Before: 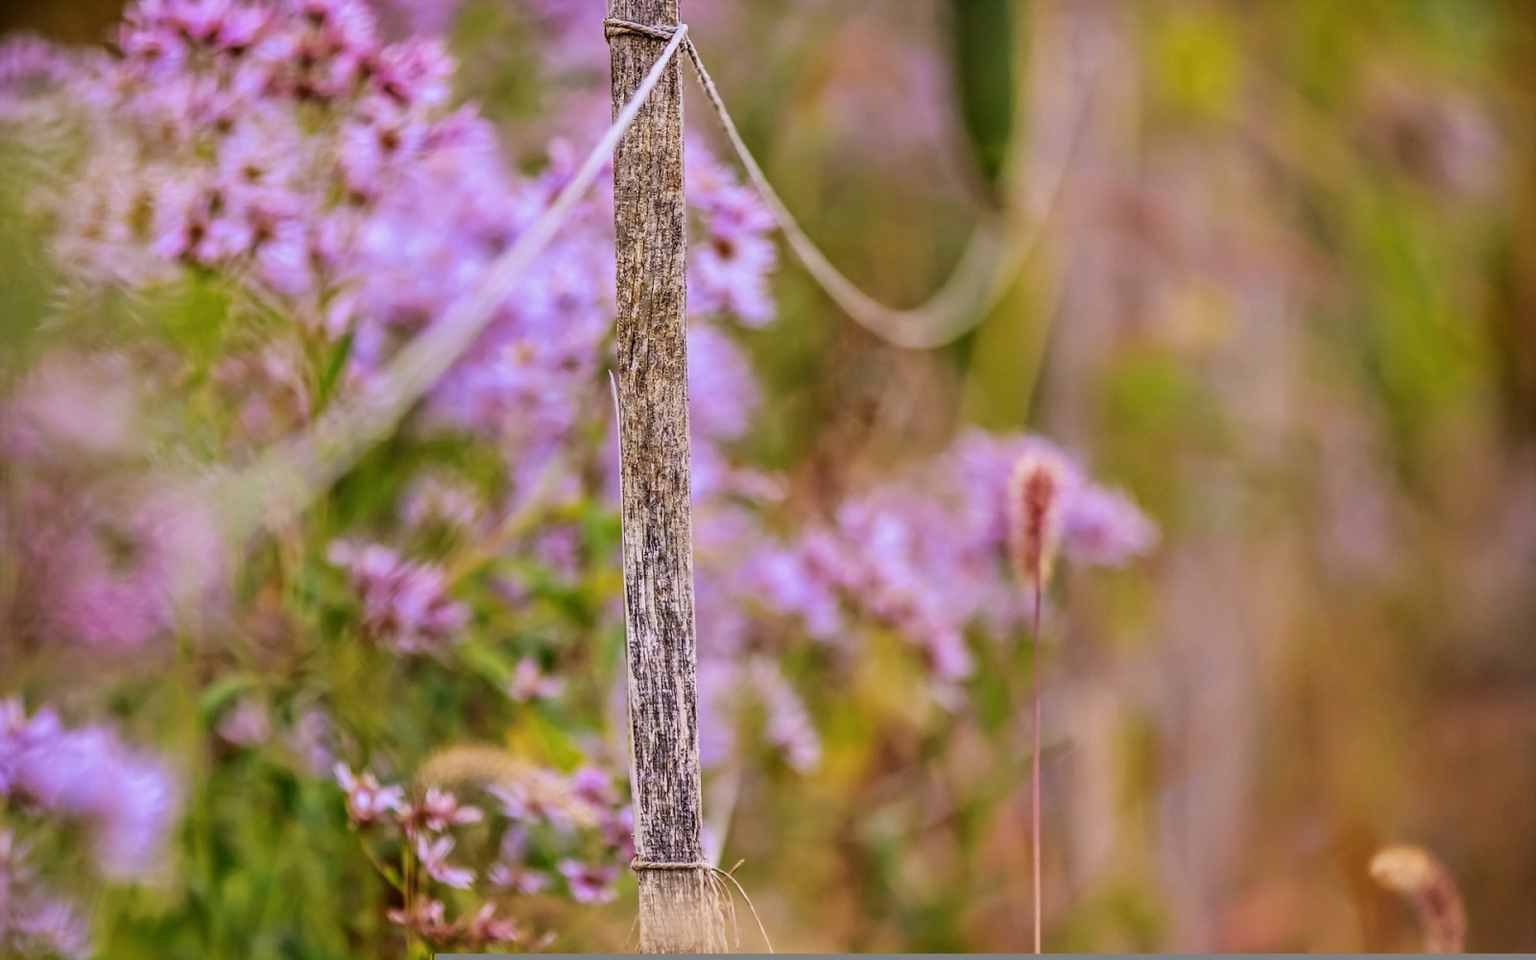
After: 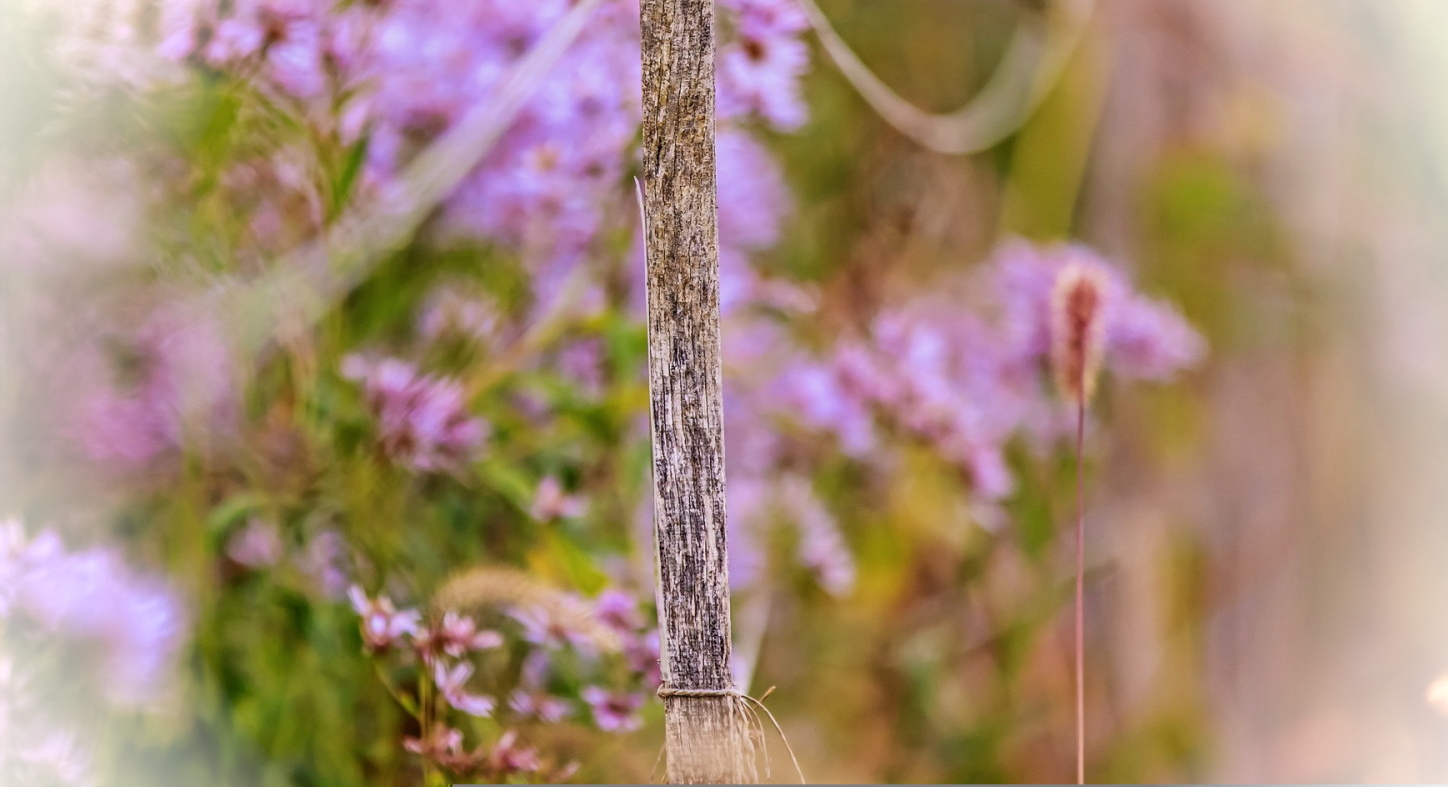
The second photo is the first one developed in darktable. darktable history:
crop: top 20.964%, right 9.449%, bottom 0.291%
vignetting: brightness 0.985, saturation -0.492
